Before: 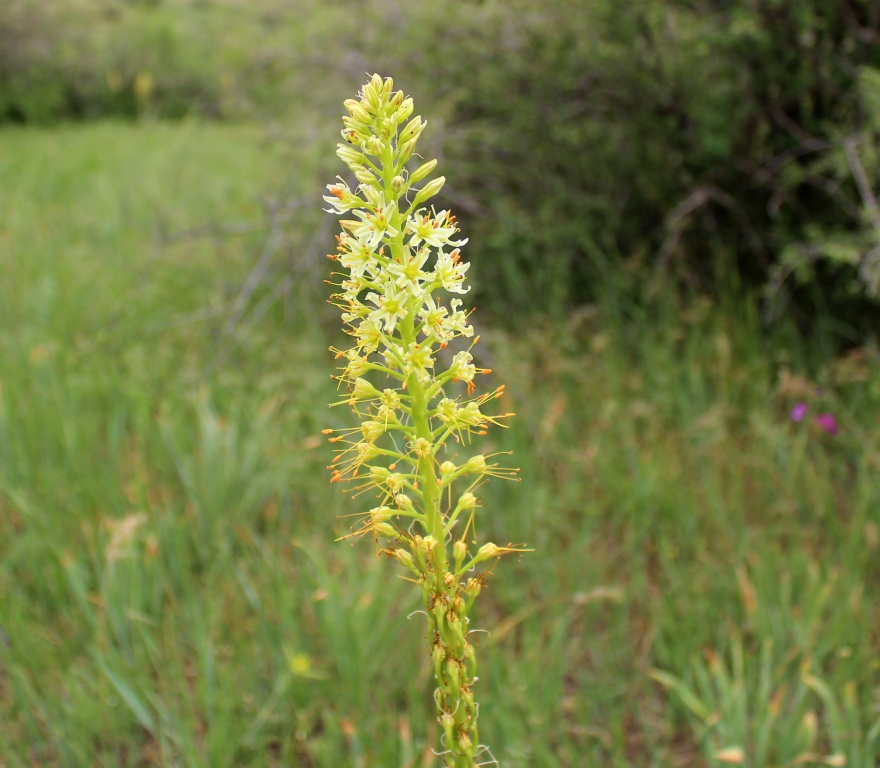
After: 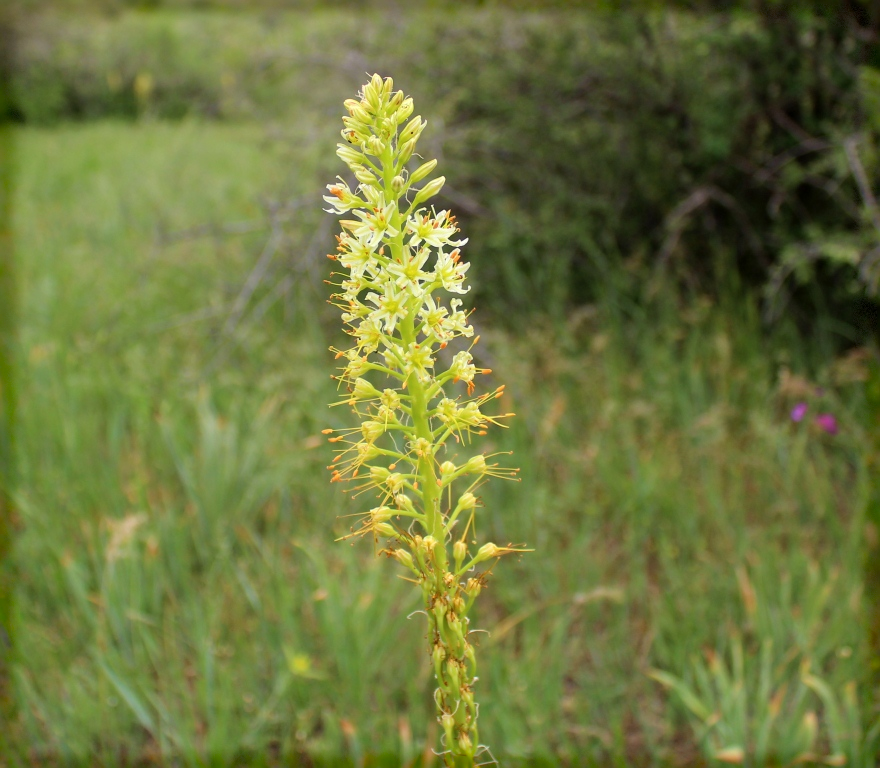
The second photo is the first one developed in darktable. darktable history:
vignetting: fall-off start 93.81%, fall-off radius 5.35%, saturation 0.376, automatic ratio true, width/height ratio 1.33, shape 0.05, dithering 8-bit output
tone equalizer: mask exposure compensation -0.509 EV
